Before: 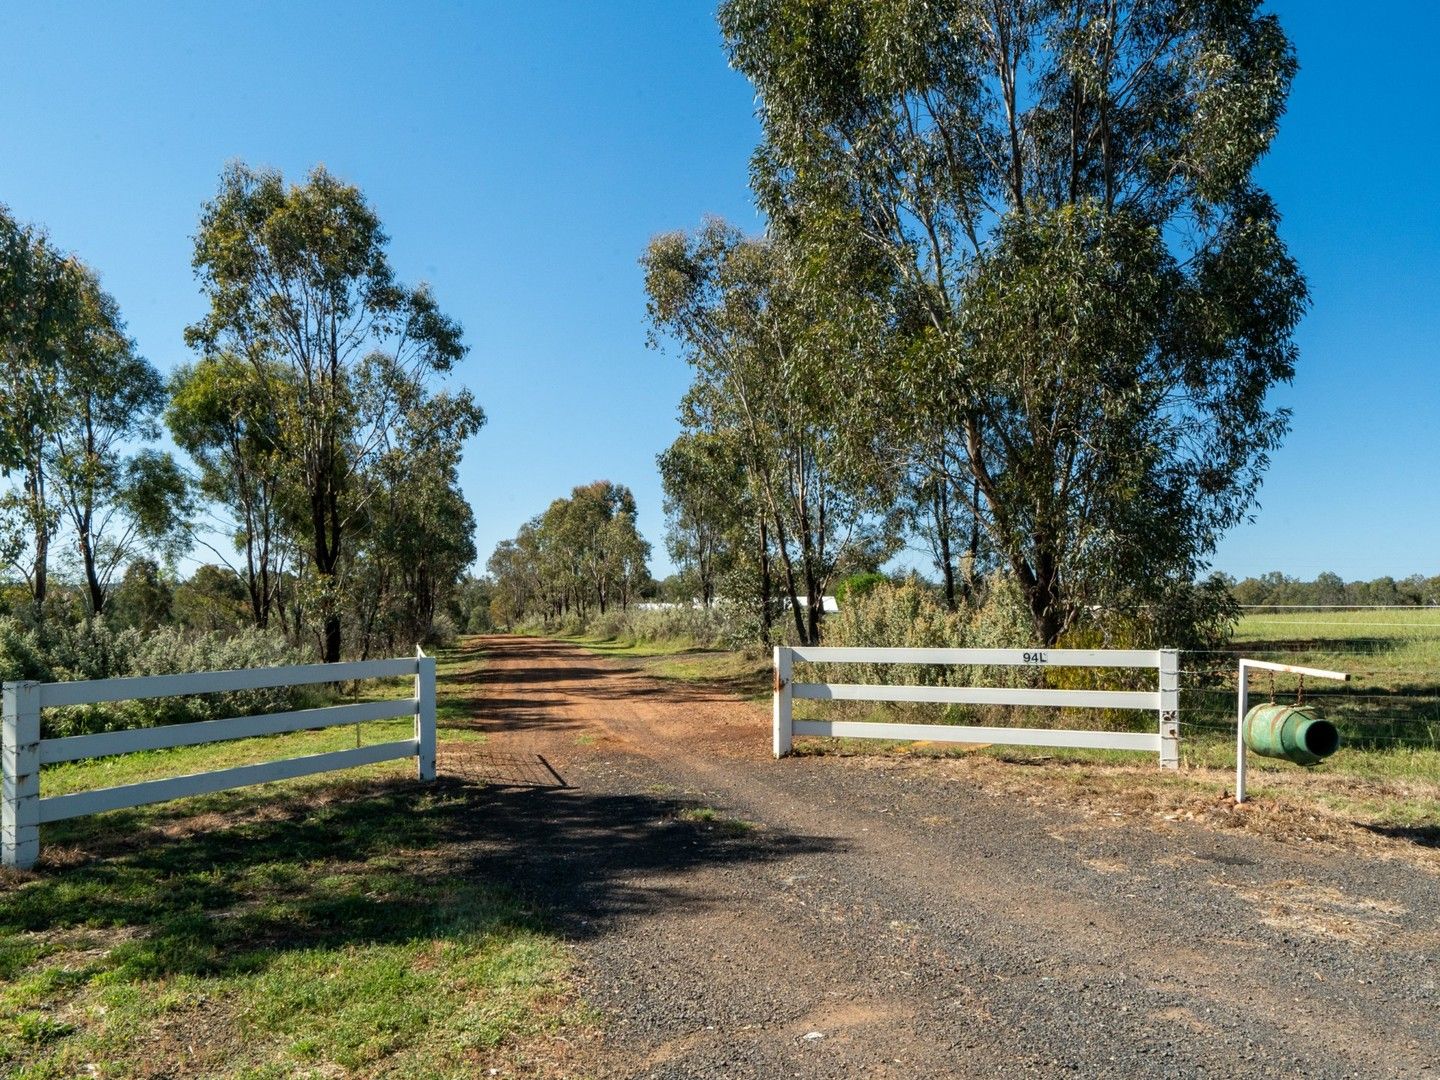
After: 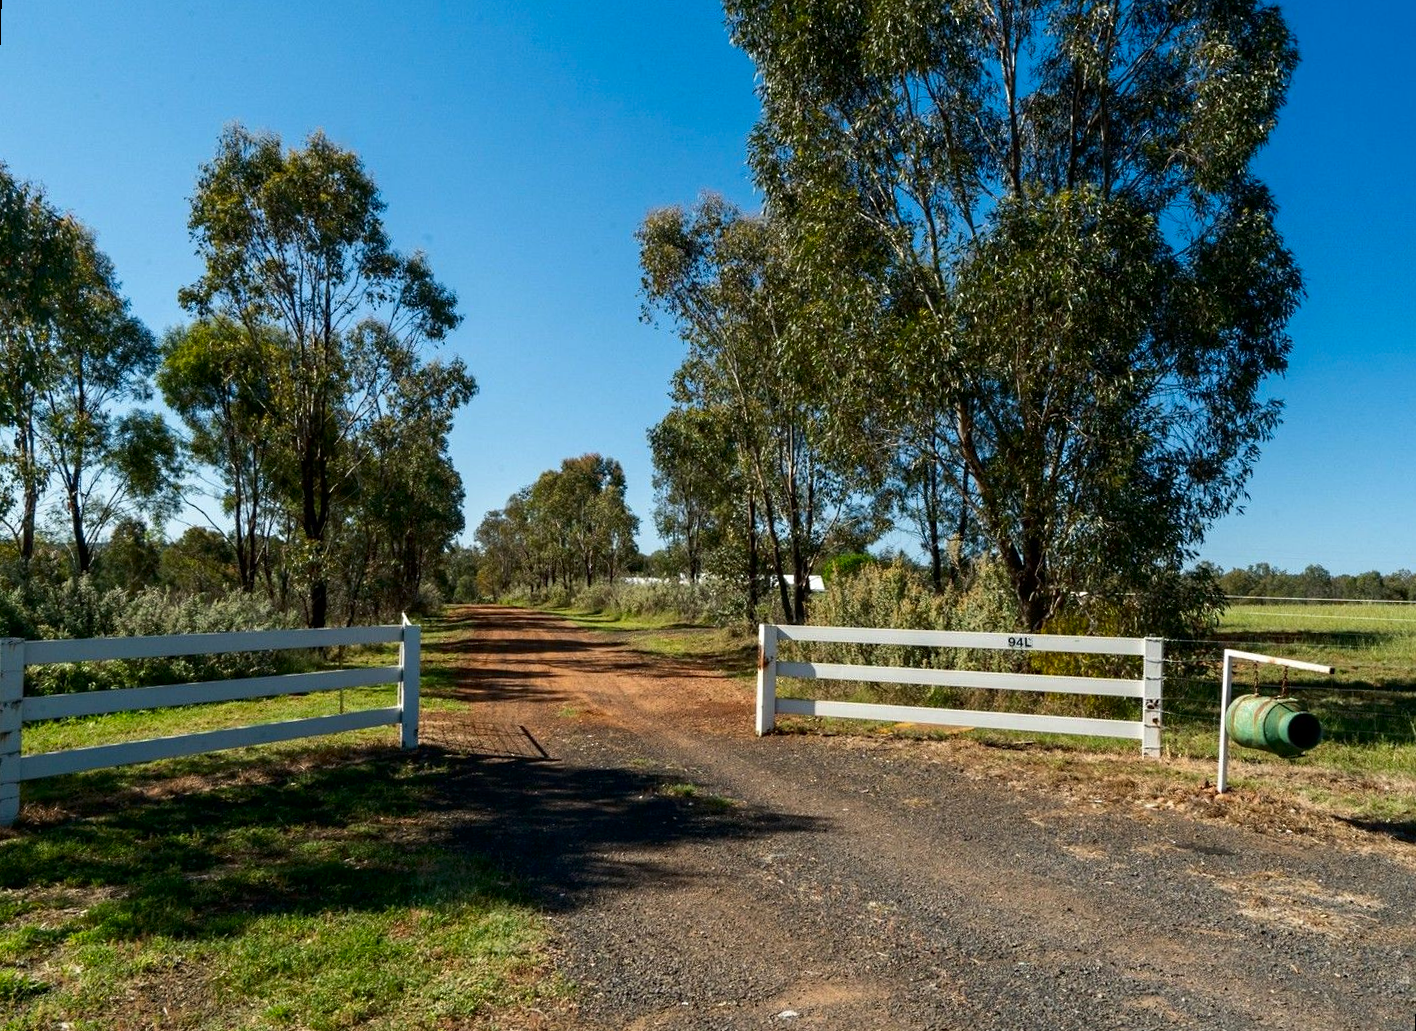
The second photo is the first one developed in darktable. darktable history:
rotate and perspective: rotation 1.57°, crop left 0.018, crop right 0.982, crop top 0.039, crop bottom 0.961
contrast brightness saturation: contrast 0.07, brightness -0.14, saturation 0.11
sharpen: radius 5.325, amount 0.312, threshold 26.433
